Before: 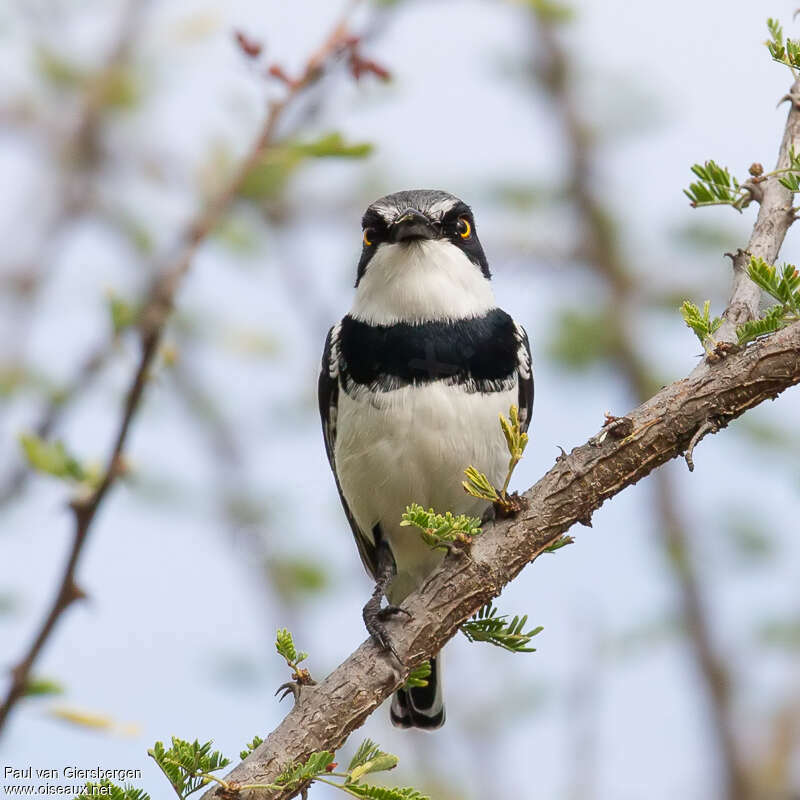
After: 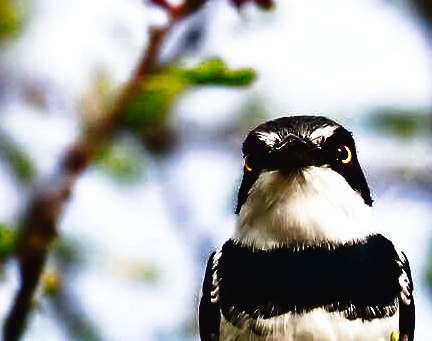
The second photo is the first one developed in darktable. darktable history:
crop: left 14.884%, top 9.252%, right 31.055%, bottom 48.095%
contrast brightness saturation: brightness -0.999, saturation 0.982
tone curve: curves: ch0 [(0, 0.023) (0.087, 0.065) (0.184, 0.168) (0.45, 0.54) (0.57, 0.683) (0.706, 0.841) (0.877, 0.948) (1, 0.984)]; ch1 [(0, 0) (0.388, 0.369) (0.447, 0.447) (0.505, 0.5) (0.534, 0.528) (0.57, 0.571) (0.592, 0.602) (0.644, 0.663) (1, 1)]; ch2 [(0, 0) (0.314, 0.223) (0.427, 0.405) (0.492, 0.496) (0.524, 0.547) (0.534, 0.57) (0.583, 0.605) (0.673, 0.667) (1, 1)], preserve colors none
color balance rgb: linear chroma grading › global chroma 9.106%, perceptual saturation grading › global saturation -32.235%, perceptual brilliance grading › highlights 11.144%, perceptual brilliance grading › shadows -10.601%, global vibrance 16.843%, saturation formula JzAzBz (2021)
contrast equalizer: y [[0.513, 0.565, 0.608, 0.562, 0.512, 0.5], [0.5 ×6], [0.5, 0.5, 0.5, 0.528, 0.598, 0.658], [0 ×6], [0 ×6]]
exposure: exposure 0.153 EV, compensate highlight preservation false
sharpen: radius 5.292, amount 0.317, threshold 26.579
